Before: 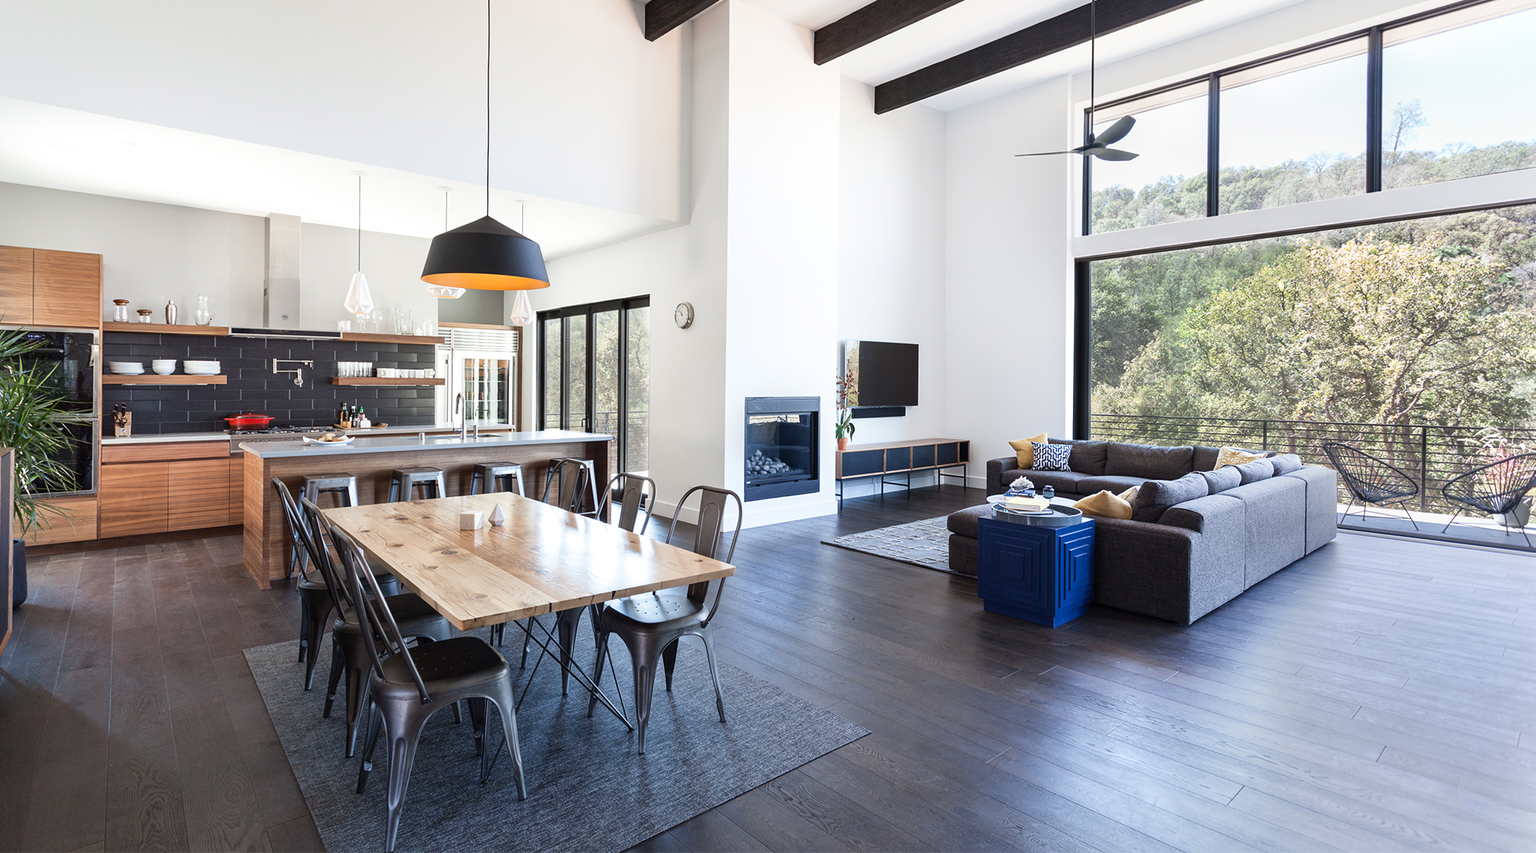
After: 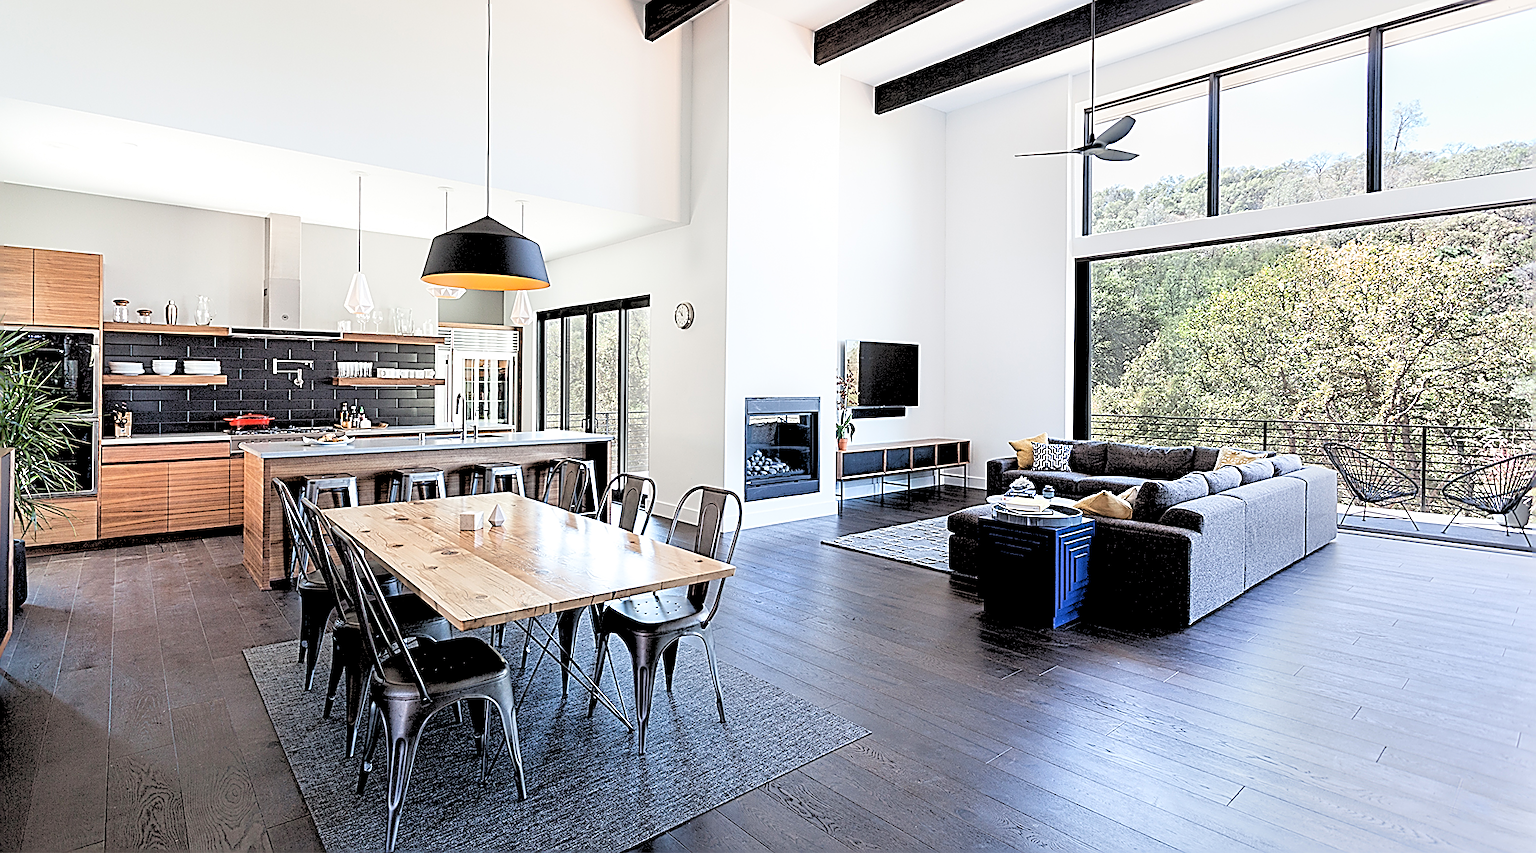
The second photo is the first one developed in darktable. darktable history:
rgb levels: levels [[0.027, 0.429, 0.996], [0, 0.5, 1], [0, 0.5, 1]]
tone equalizer: on, module defaults
sharpen: amount 2
contrast brightness saturation: contrast 0.01, saturation -0.05
